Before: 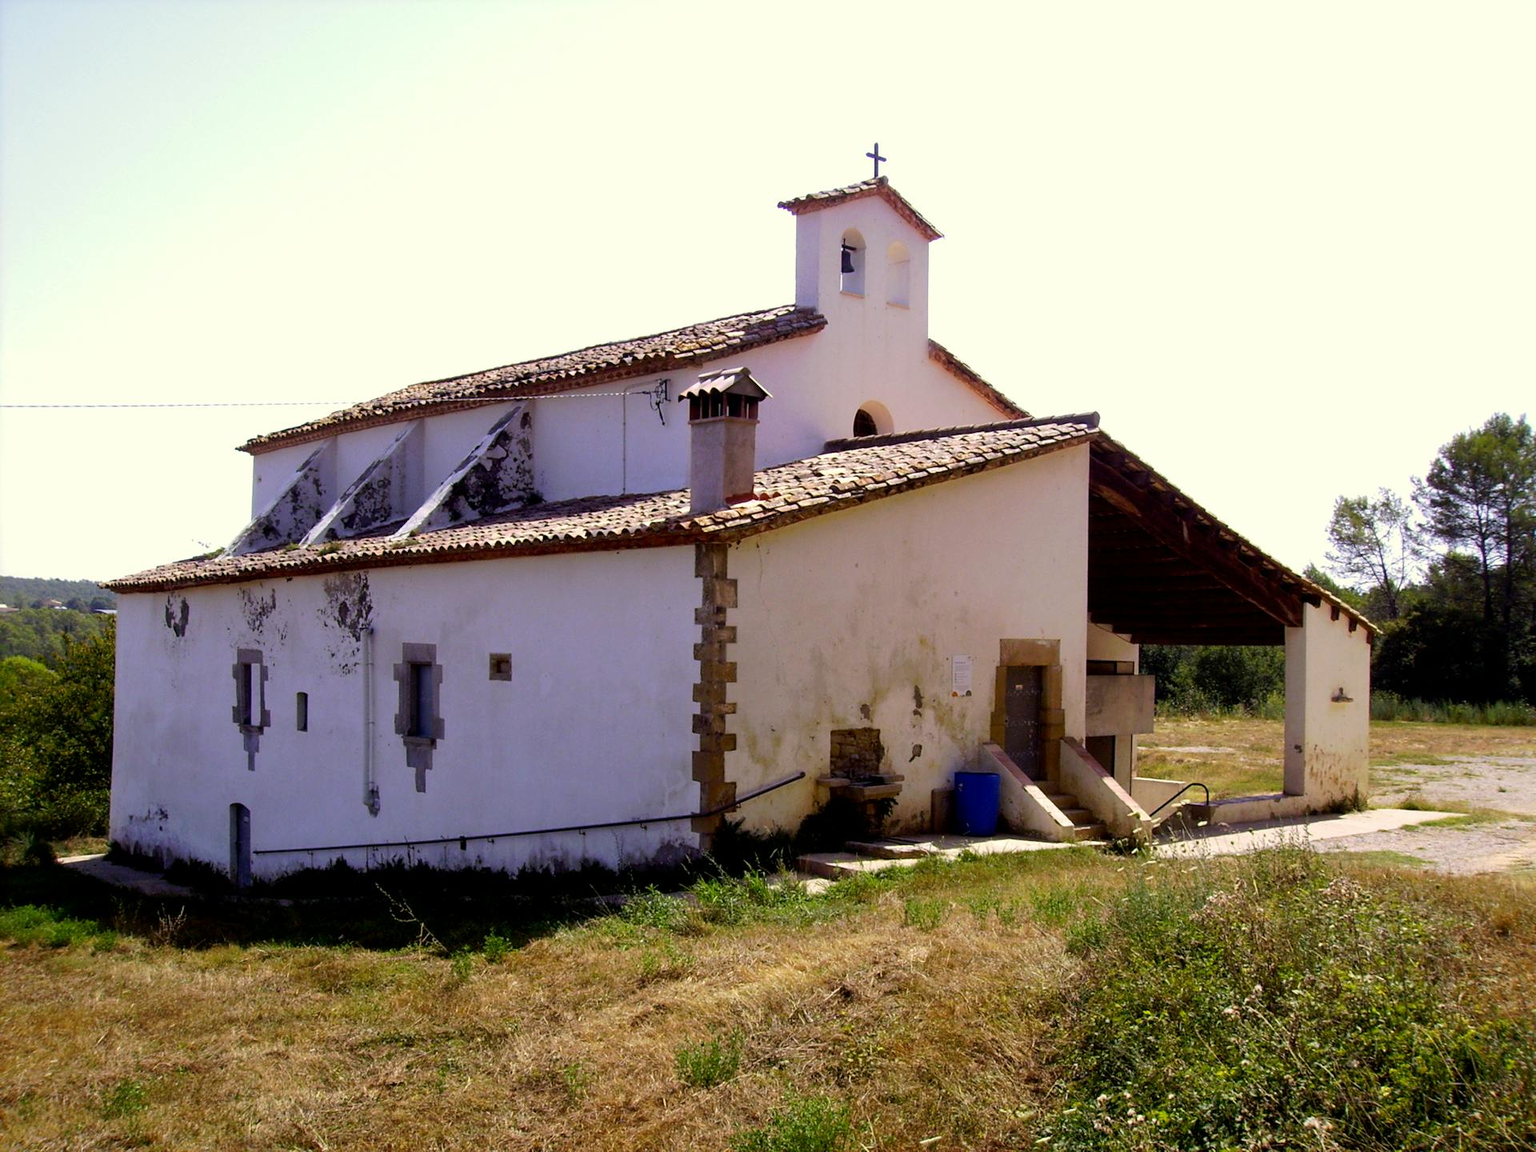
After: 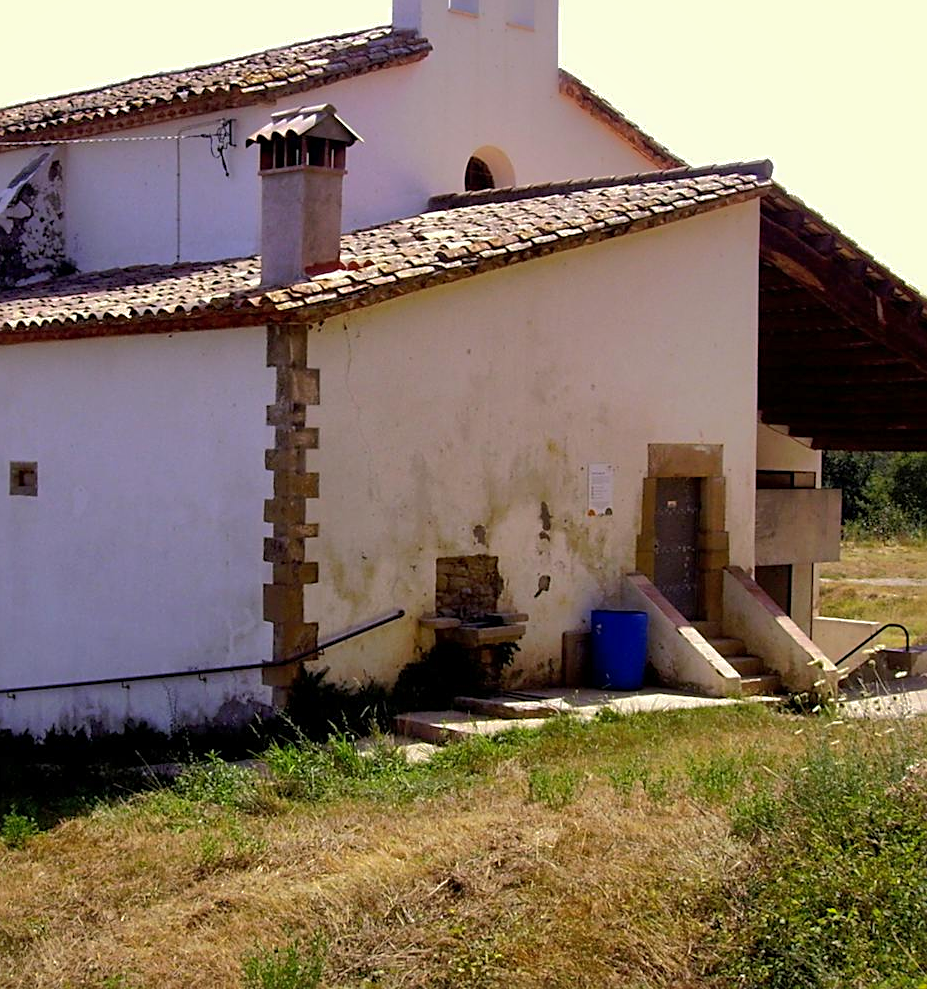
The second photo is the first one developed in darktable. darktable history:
sharpen: radius 2.529, amount 0.323
shadows and highlights: shadows 40, highlights -60
crop: left 31.379%, top 24.658%, right 20.326%, bottom 6.628%
